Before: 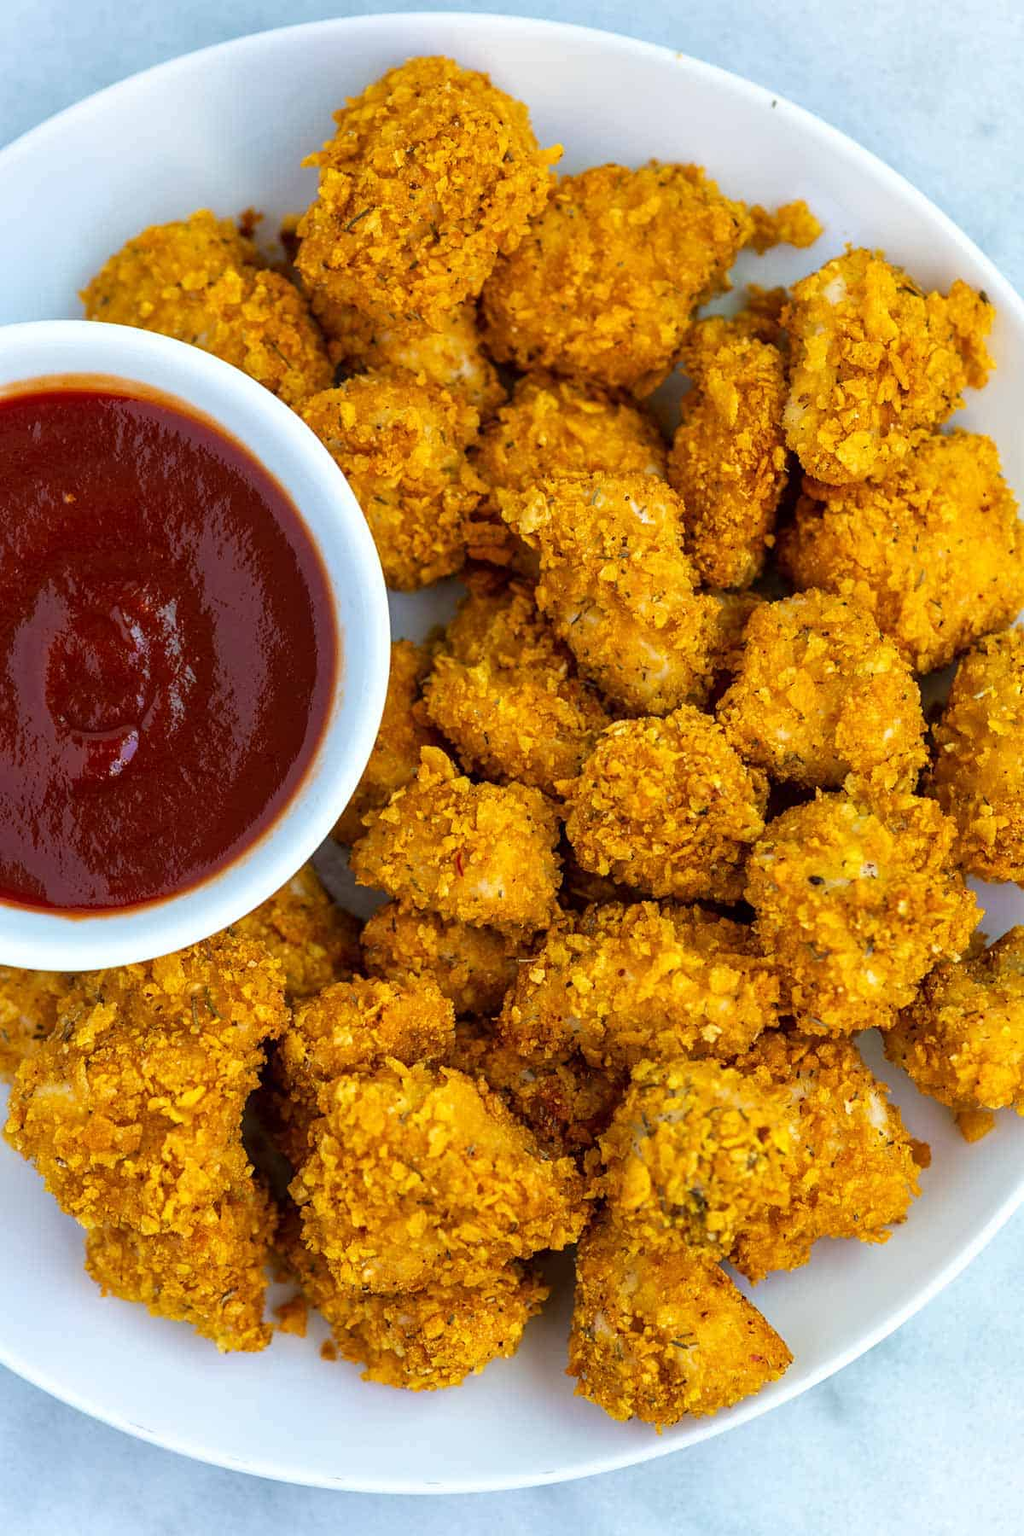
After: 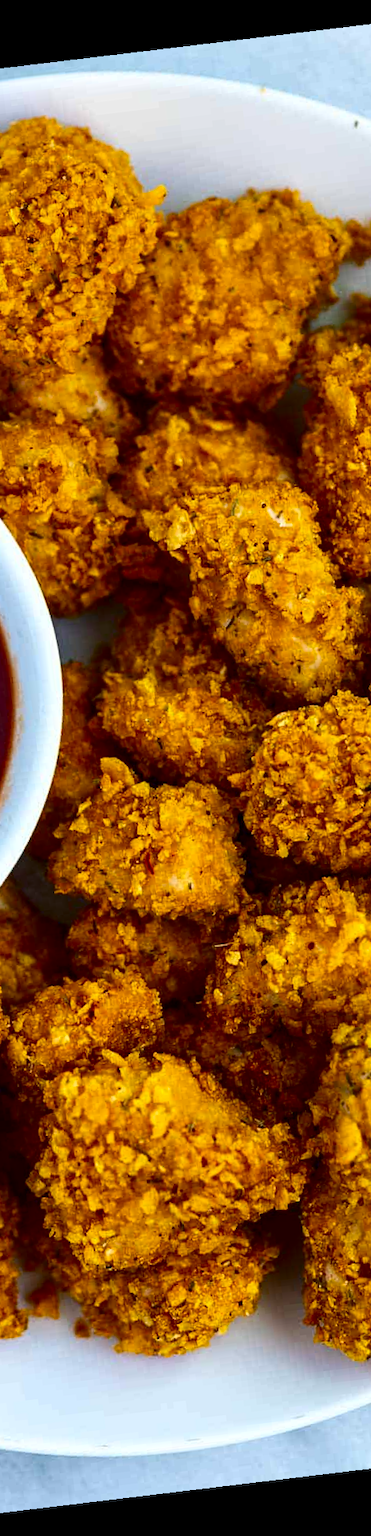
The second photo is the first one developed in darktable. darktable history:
rotate and perspective: rotation -6.83°, automatic cropping off
crop: left 33.36%, right 33.36%
color balance rgb: global vibrance 10%
contrast brightness saturation: contrast 0.19, brightness -0.24, saturation 0.11
